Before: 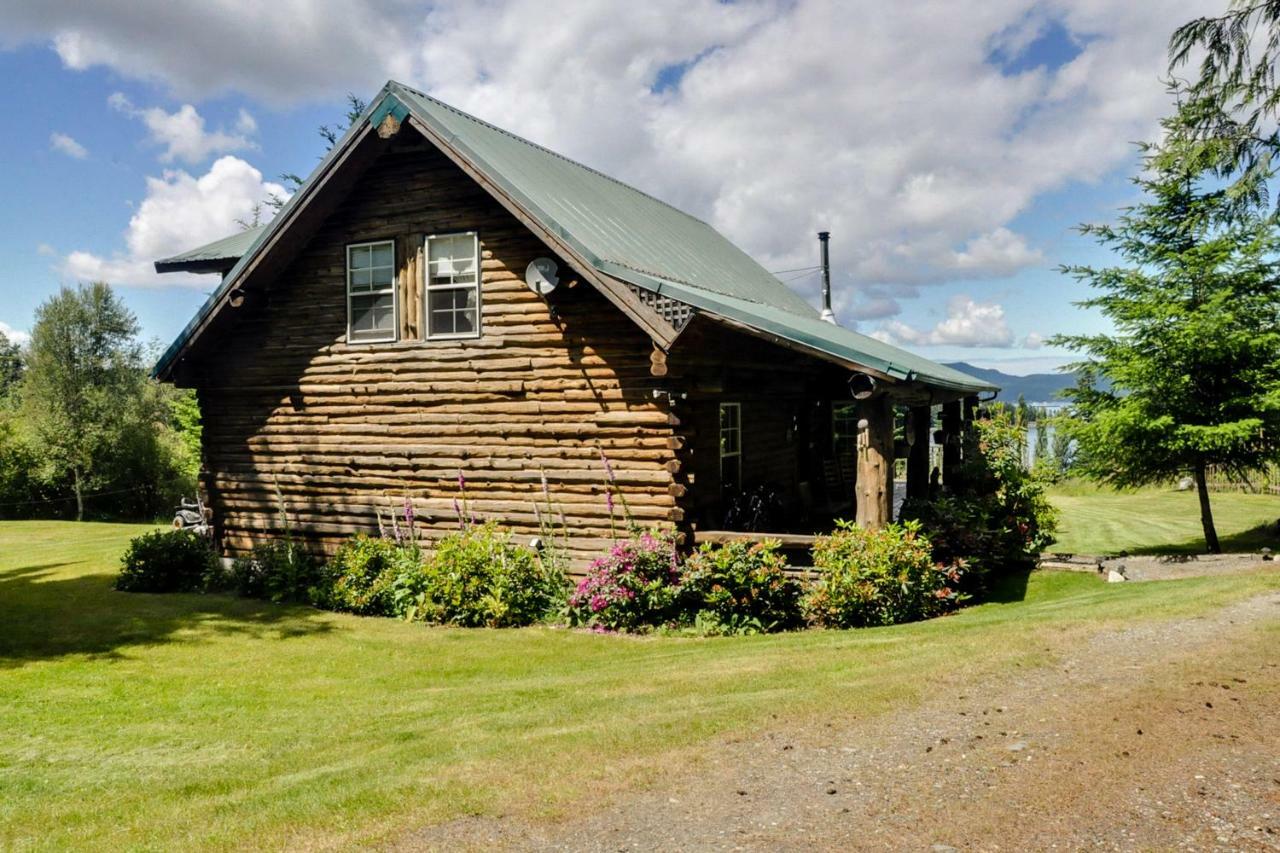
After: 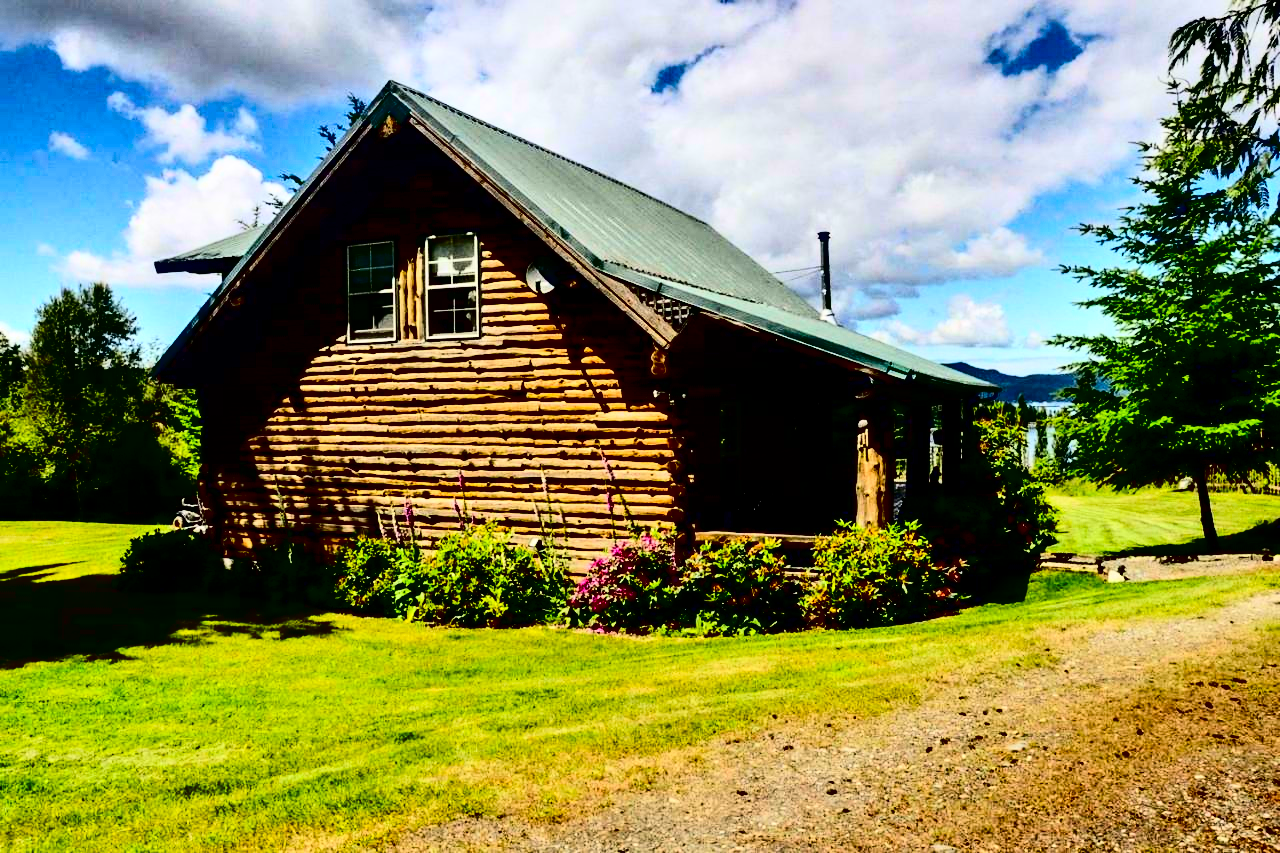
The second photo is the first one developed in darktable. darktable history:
contrast brightness saturation: contrast 0.783, brightness -0.992, saturation 0.981
